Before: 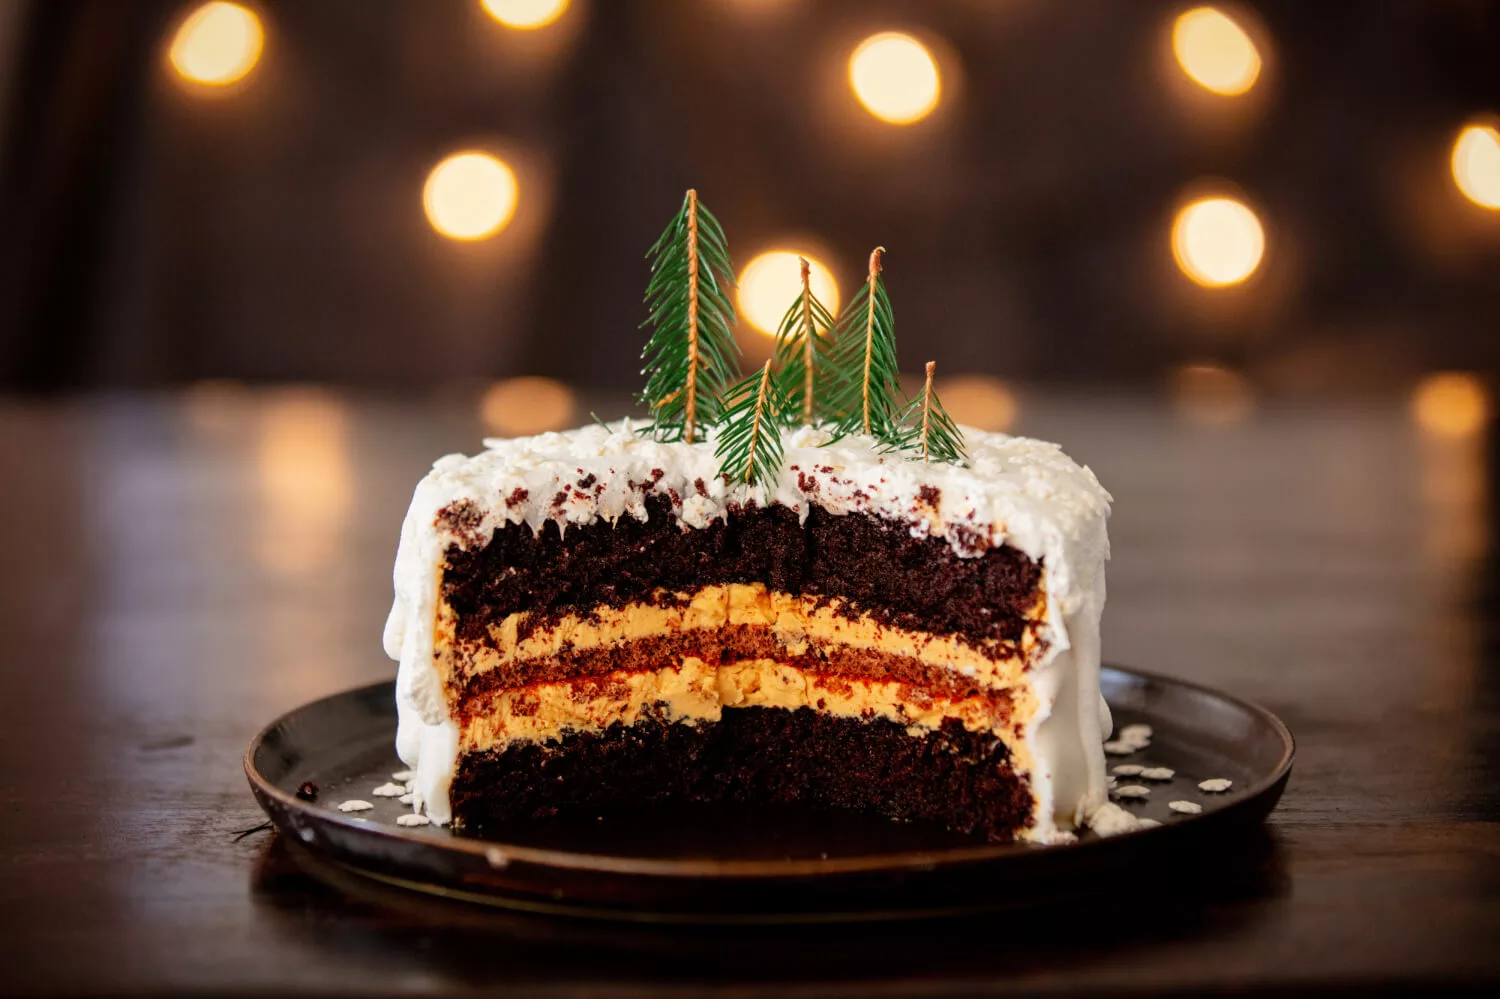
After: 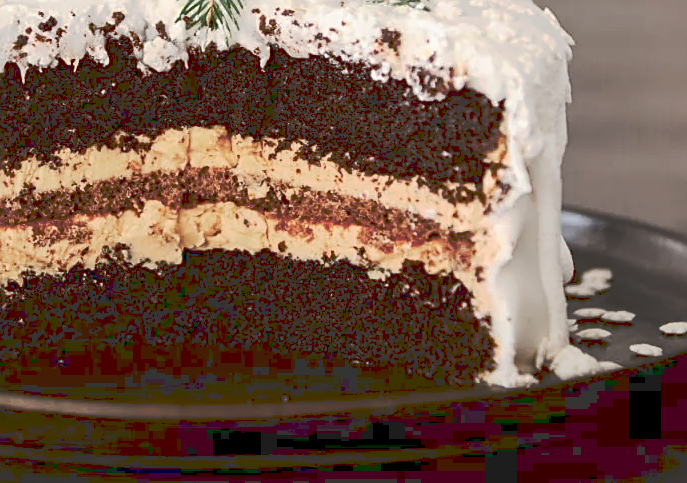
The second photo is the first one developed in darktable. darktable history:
contrast brightness saturation: contrast 0.25, saturation -0.31
crop: left 35.976%, top 45.819%, right 18.162%, bottom 5.807%
tone curve: curves: ch0 [(0, 0) (0.003, 0.217) (0.011, 0.217) (0.025, 0.229) (0.044, 0.243) (0.069, 0.253) (0.1, 0.265) (0.136, 0.281) (0.177, 0.305) (0.224, 0.331) (0.277, 0.369) (0.335, 0.415) (0.399, 0.472) (0.468, 0.543) (0.543, 0.609) (0.623, 0.676) (0.709, 0.734) (0.801, 0.798) (0.898, 0.849) (1, 1)], preserve colors none
sharpen: on, module defaults
